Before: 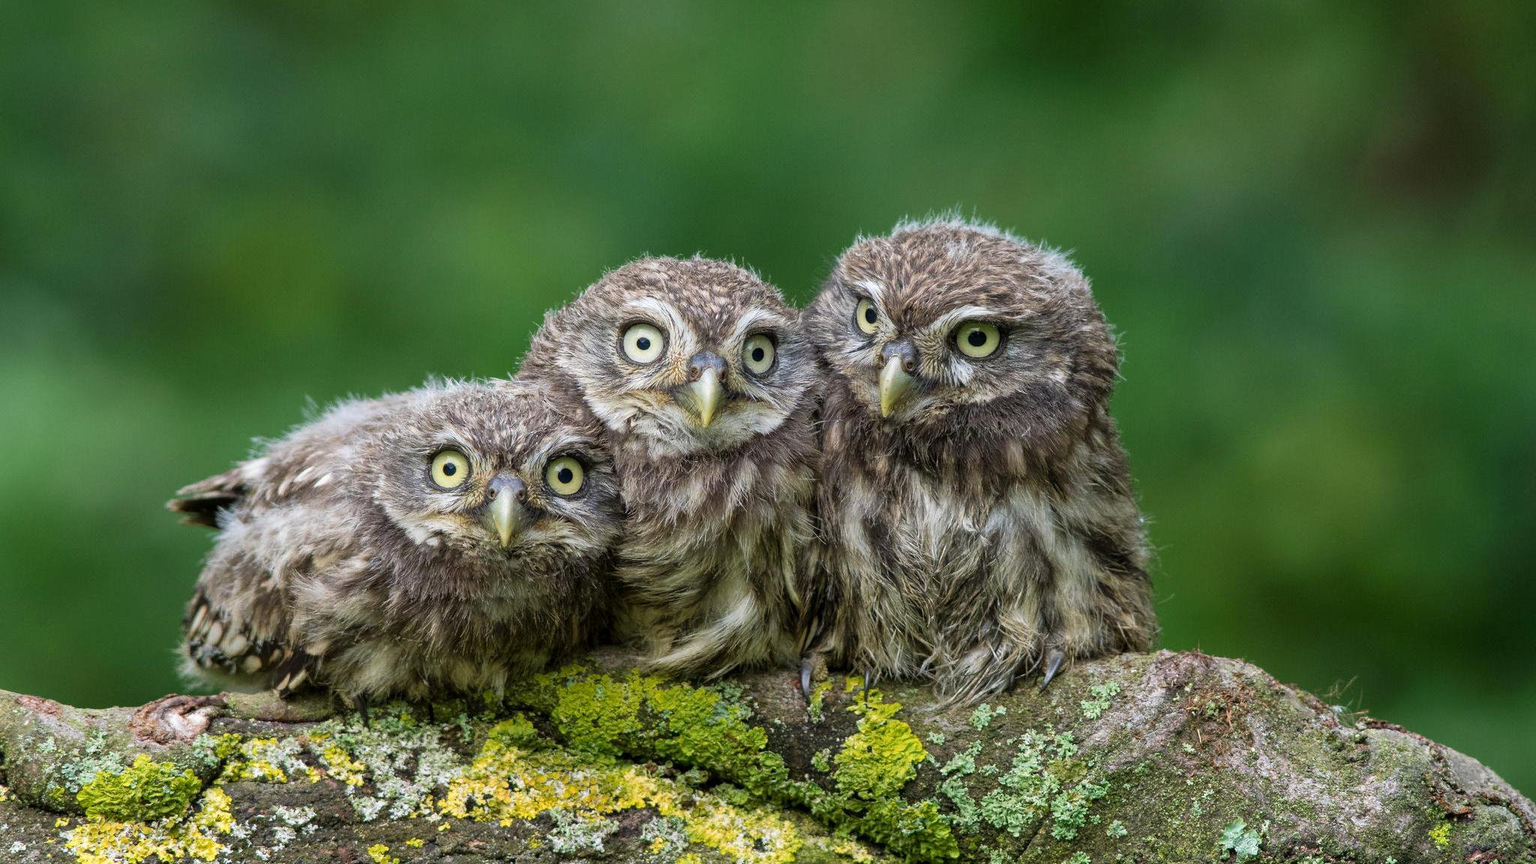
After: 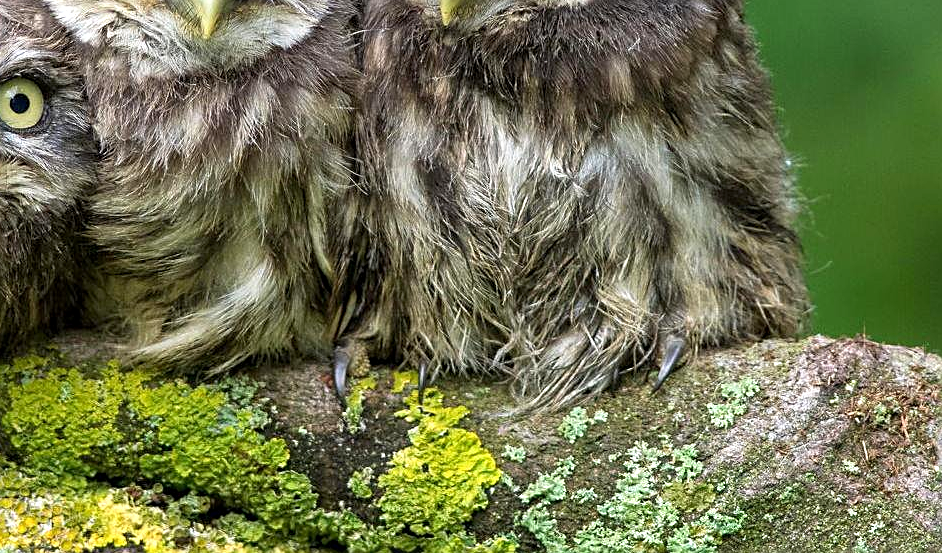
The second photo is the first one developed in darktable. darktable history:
exposure: black level correction 0.001, exposure 0.5 EV, compensate exposure bias true, compensate highlight preservation false
crop: left 35.882%, top 46.12%, right 18.088%, bottom 5.815%
sharpen: on, module defaults
